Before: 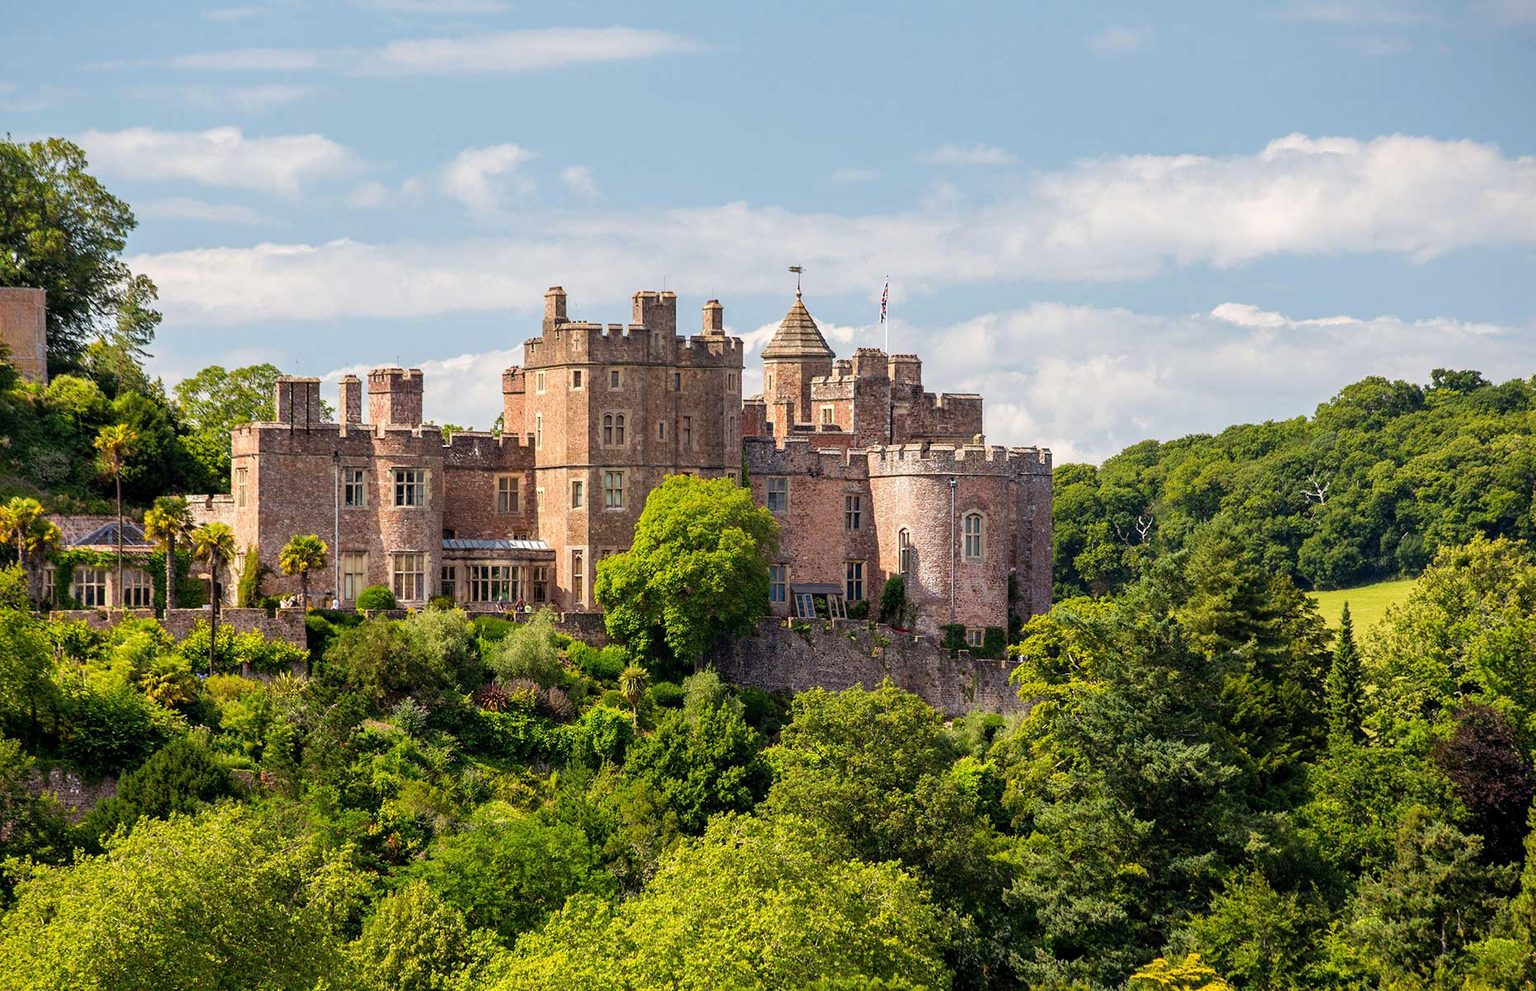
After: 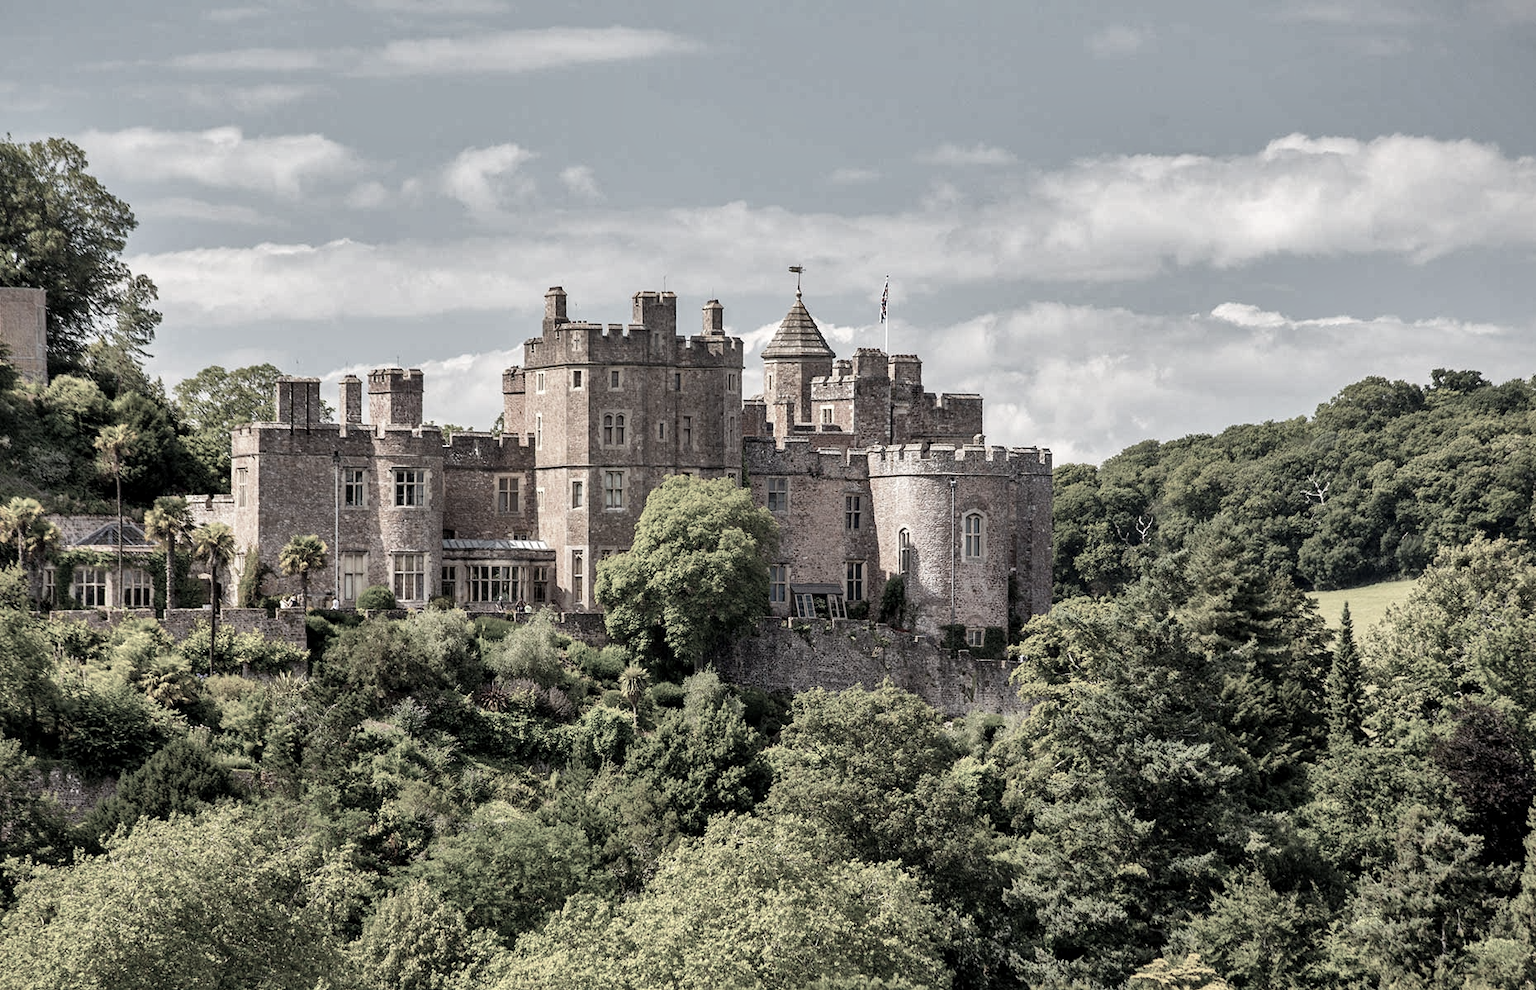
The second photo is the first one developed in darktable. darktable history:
shadows and highlights: white point adjustment 0.075, soften with gaussian
local contrast: mode bilateral grid, contrast 20, coarseness 50, detail 120%, midtone range 0.2
color correction: highlights b* 0.064, saturation 0.292
